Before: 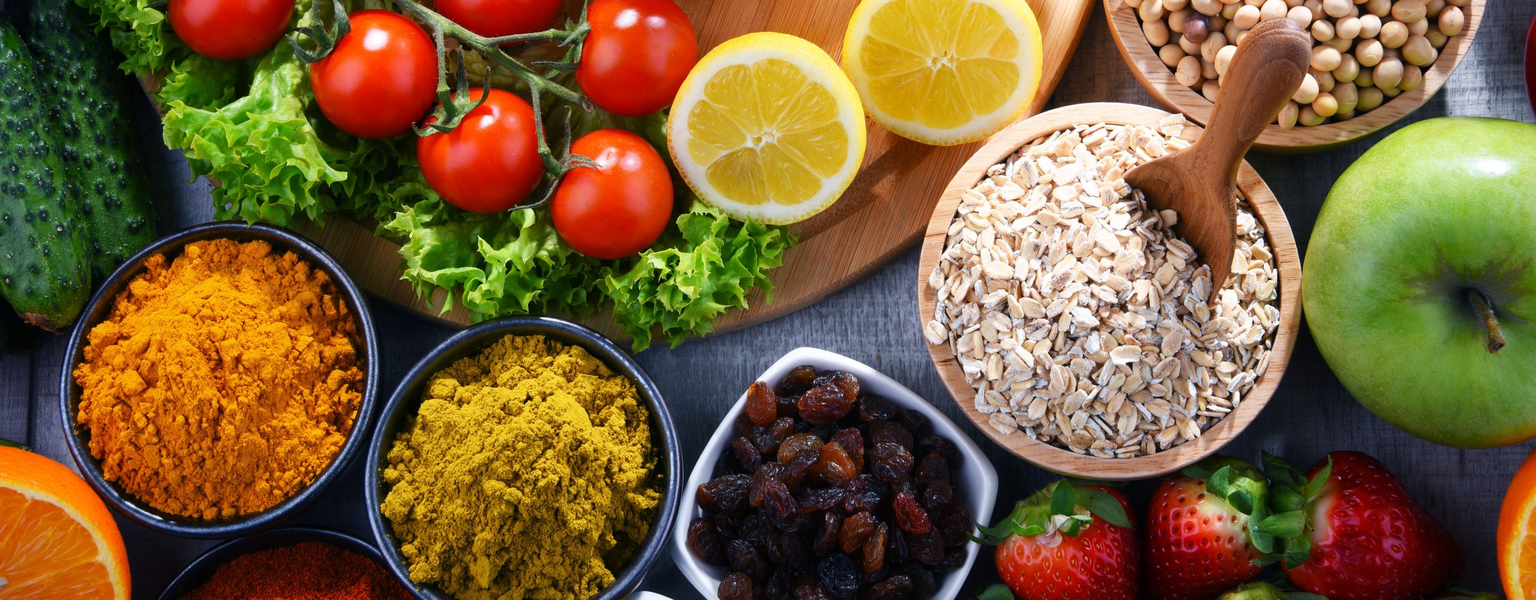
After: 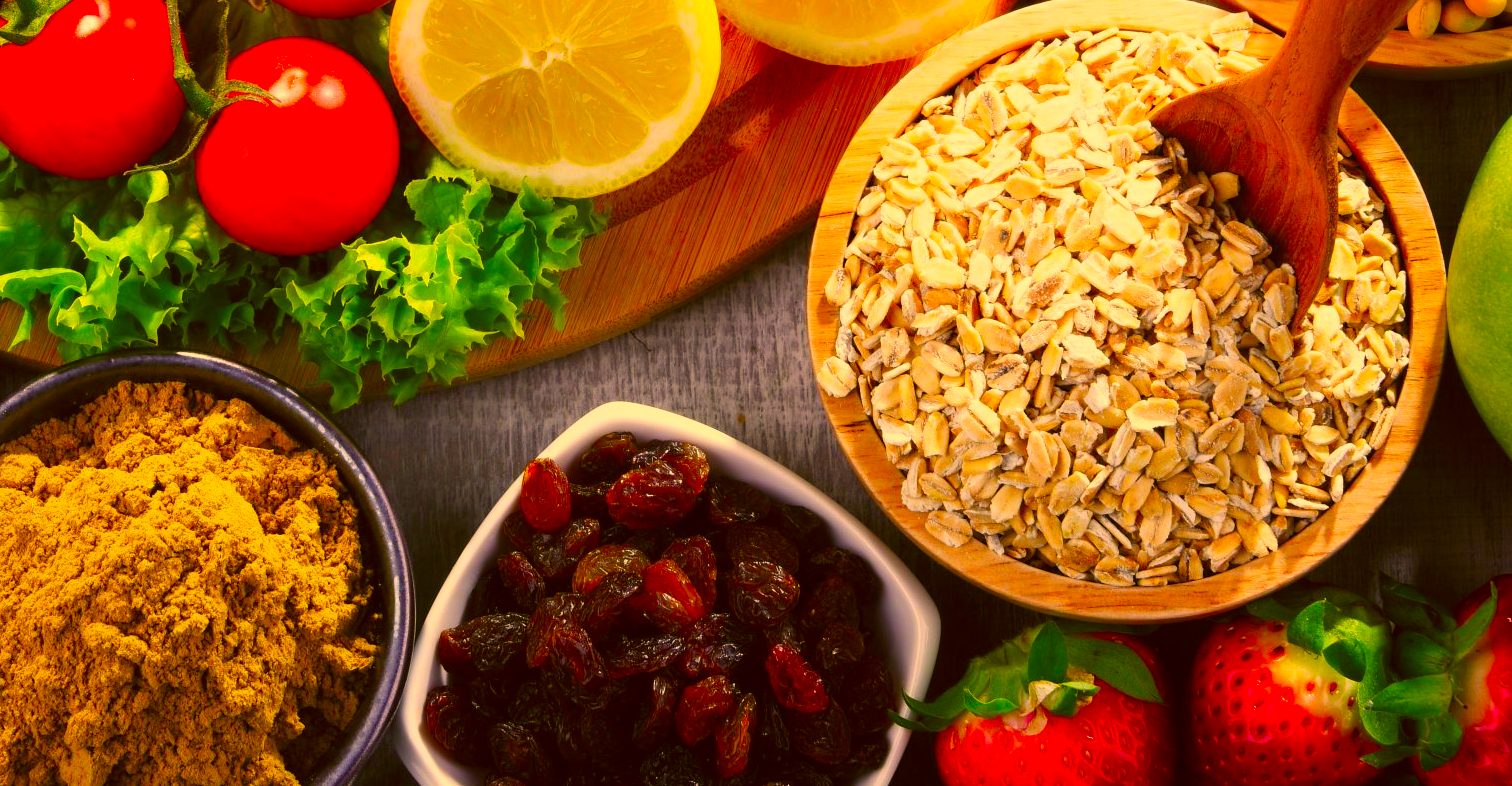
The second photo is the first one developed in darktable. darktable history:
crop and rotate: left 28.256%, top 17.734%, right 12.656%, bottom 3.573%
color correction: highlights a* 10.44, highlights b* 30.04, shadows a* 2.73, shadows b* 17.51, saturation 1.72
